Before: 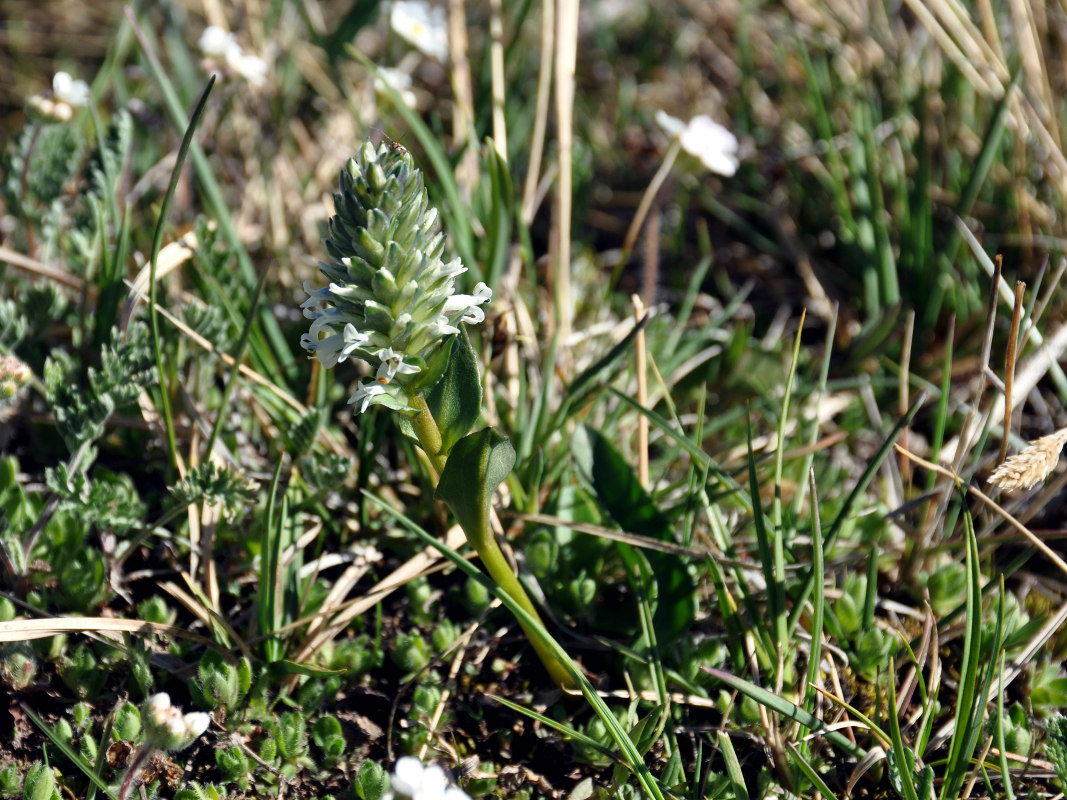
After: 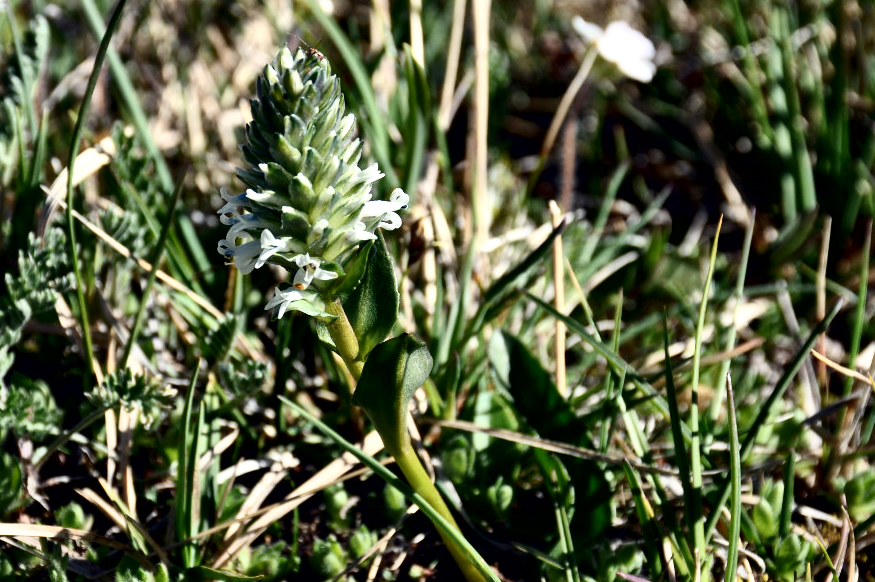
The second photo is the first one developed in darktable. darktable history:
contrast brightness saturation: contrast 0.28
crop: left 7.856%, top 11.836%, right 10.12%, bottom 15.387%
local contrast: mode bilateral grid, contrast 20, coarseness 50, detail 171%, midtone range 0.2
